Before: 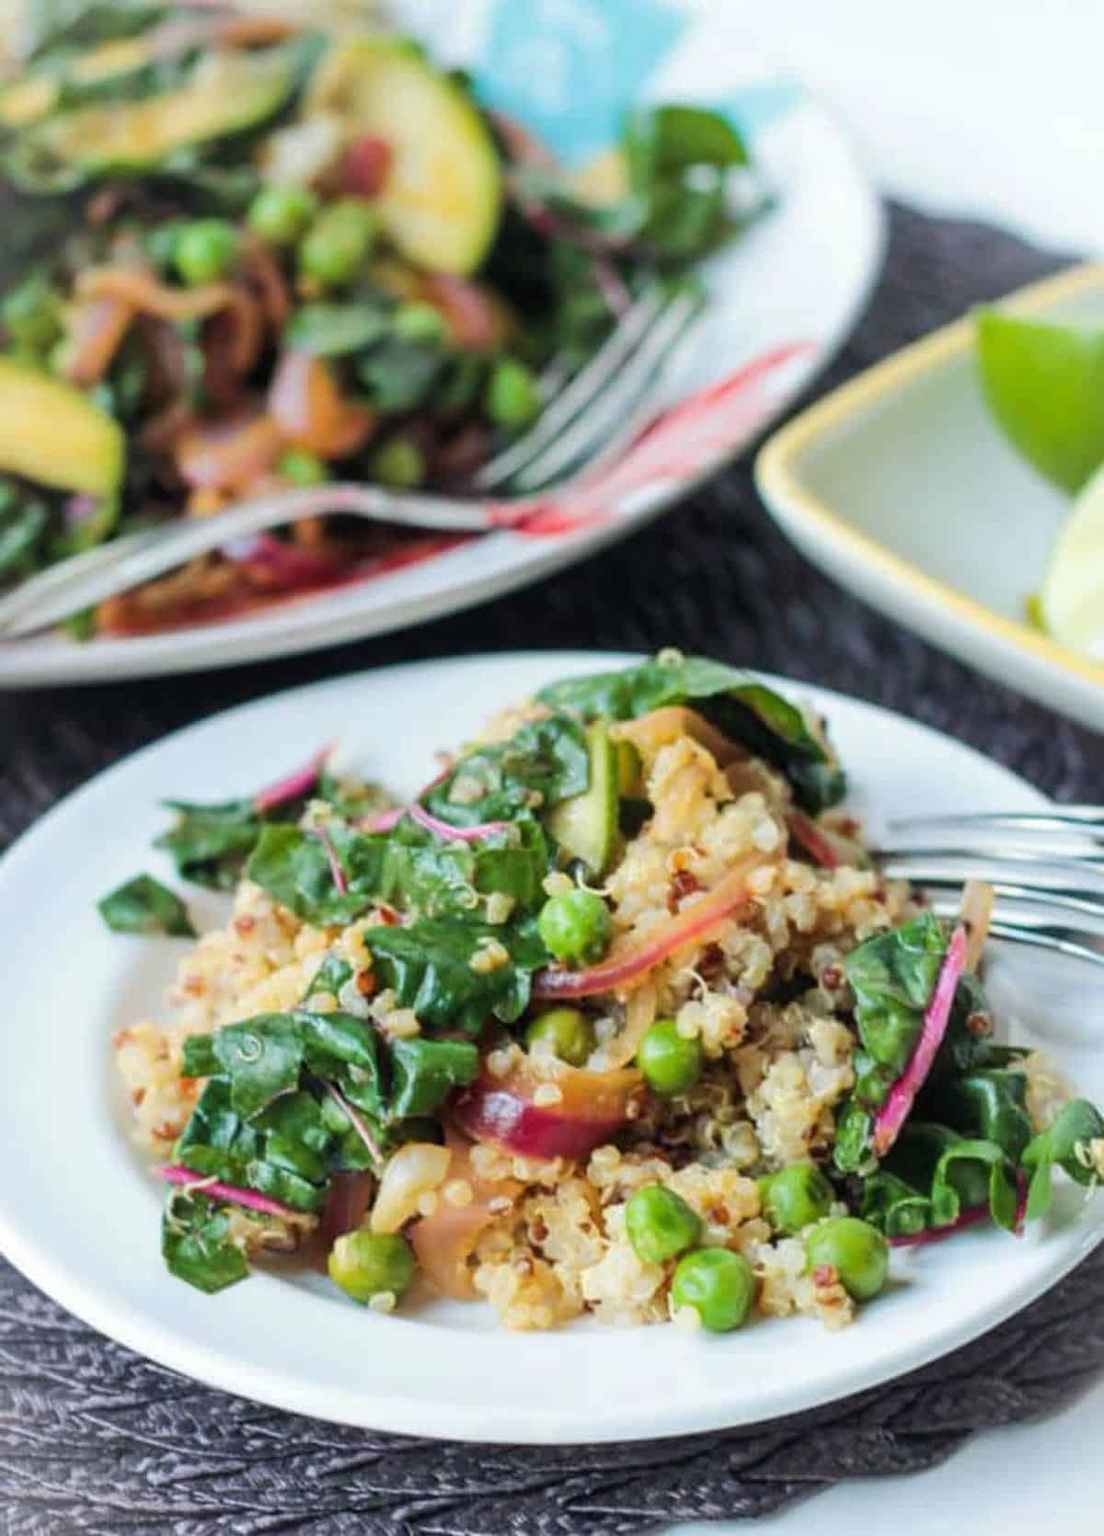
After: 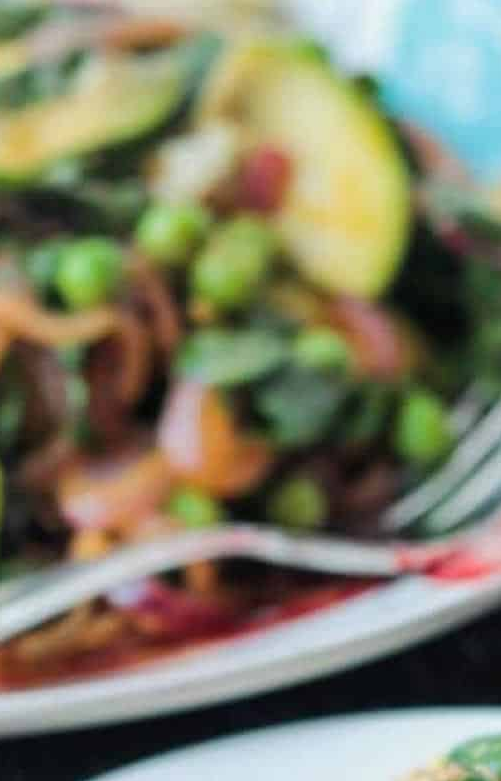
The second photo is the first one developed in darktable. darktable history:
crop and rotate: left 11.205%, top 0.066%, right 46.965%, bottom 53.118%
